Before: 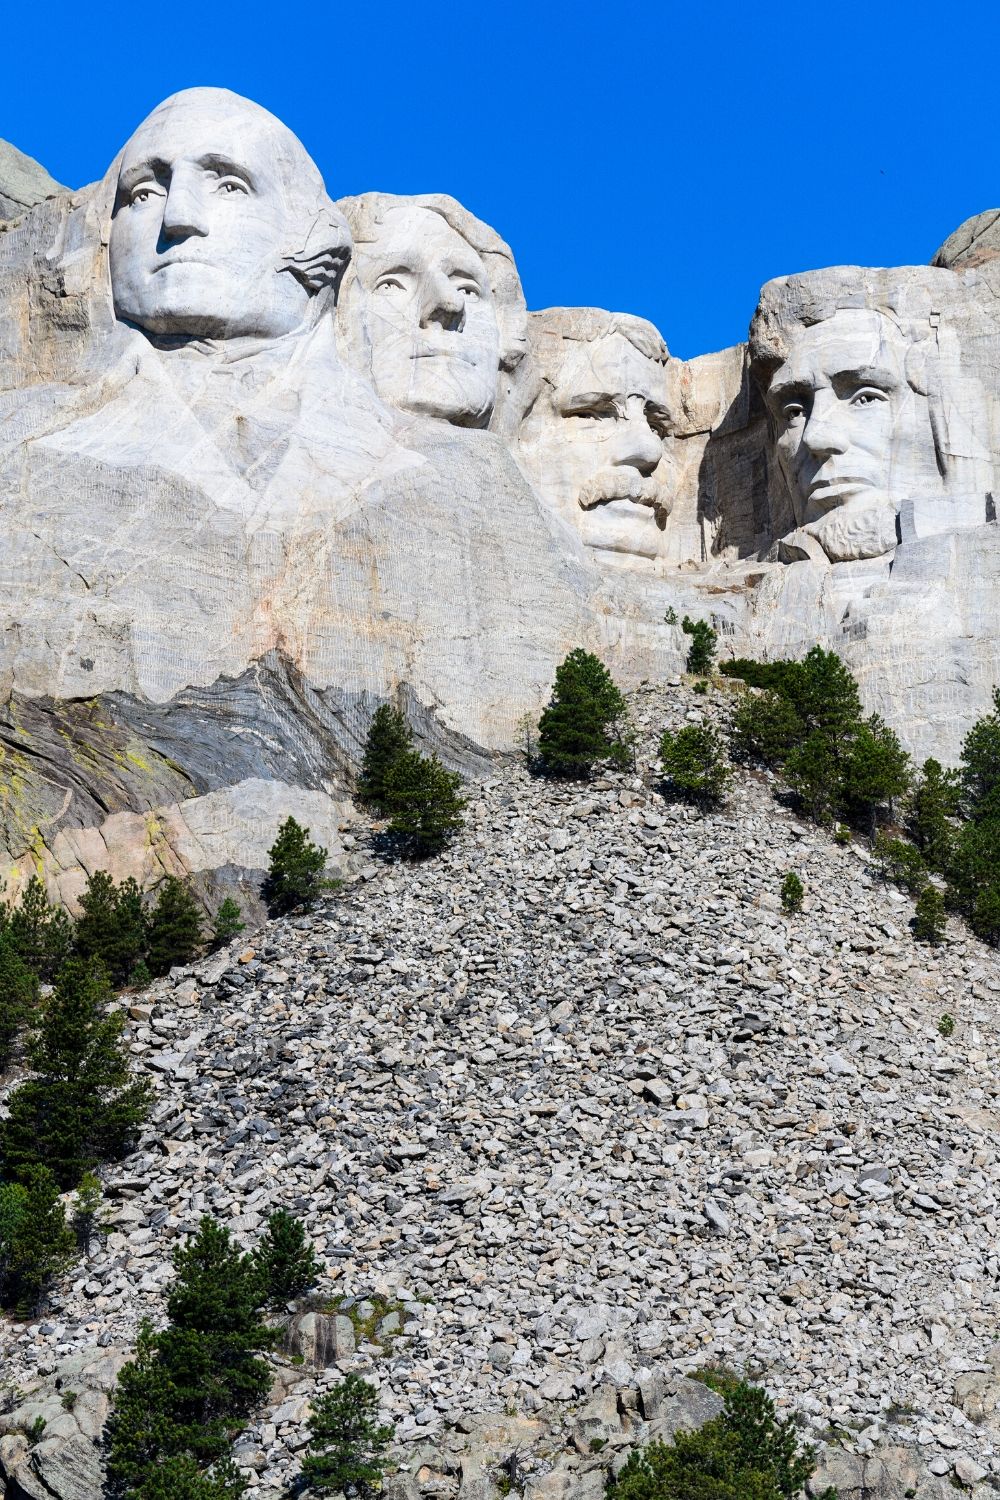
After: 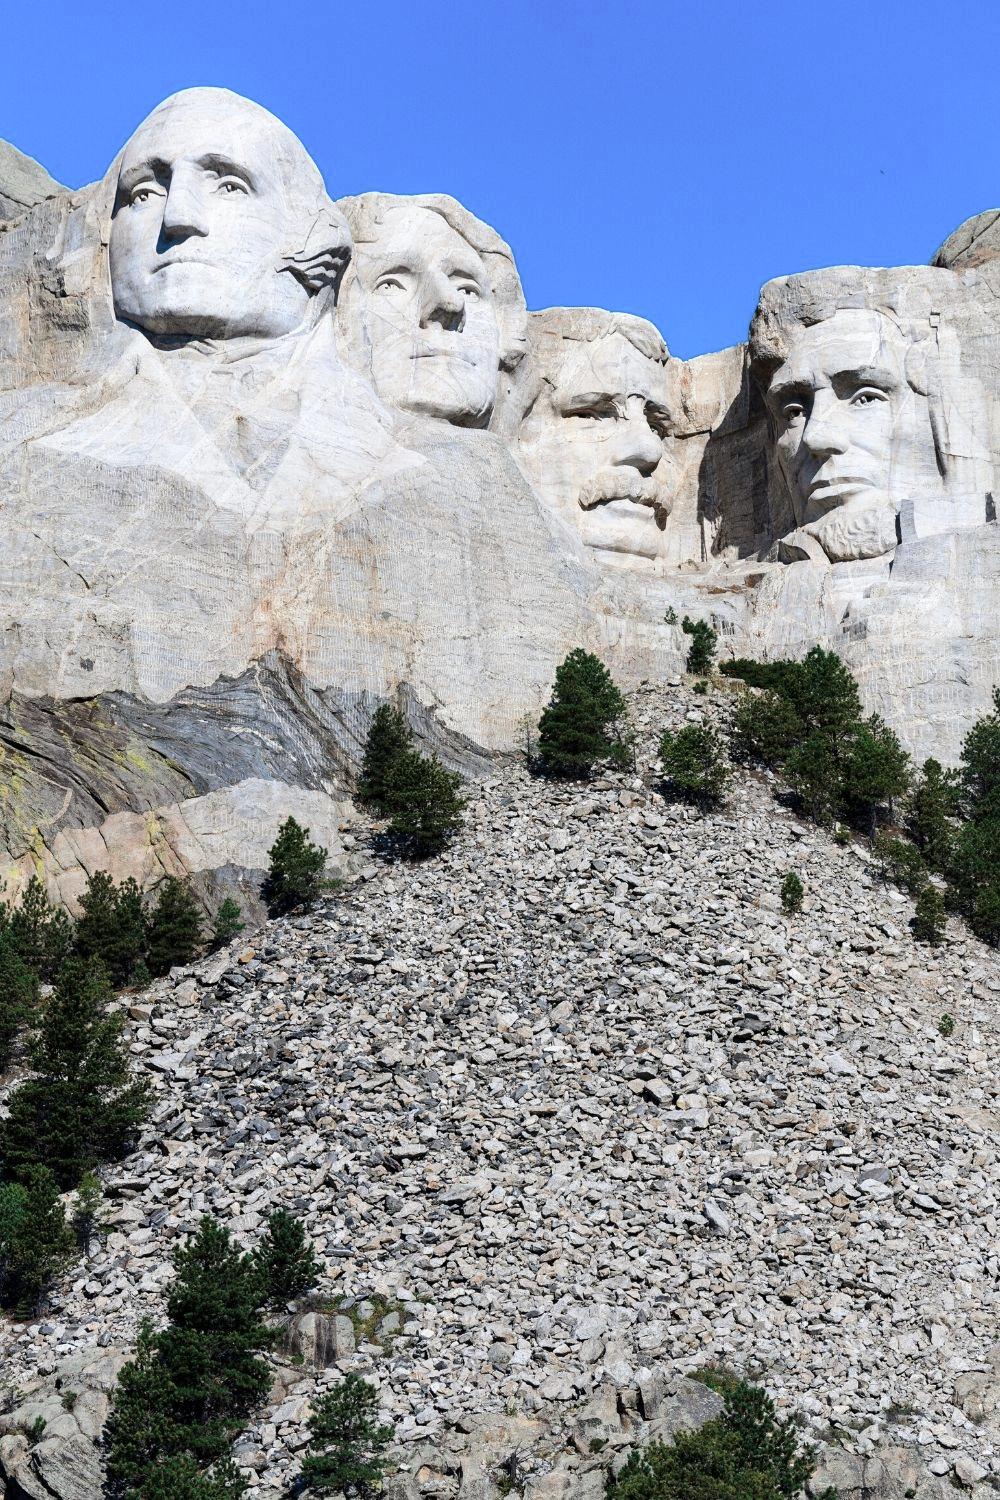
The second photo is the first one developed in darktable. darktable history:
color zones: curves: ch0 [(0, 0.5) (0.125, 0.4) (0.25, 0.5) (0.375, 0.4) (0.5, 0.4) (0.625, 0.6) (0.75, 0.6) (0.875, 0.5)]; ch1 [(0, 0.35) (0.125, 0.45) (0.25, 0.35) (0.375, 0.35) (0.5, 0.35) (0.625, 0.35) (0.75, 0.45) (0.875, 0.35)]; ch2 [(0, 0.6) (0.125, 0.5) (0.25, 0.5) (0.375, 0.6) (0.5, 0.6) (0.625, 0.5) (0.75, 0.5) (0.875, 0.5)]
white balance: emerald 1
